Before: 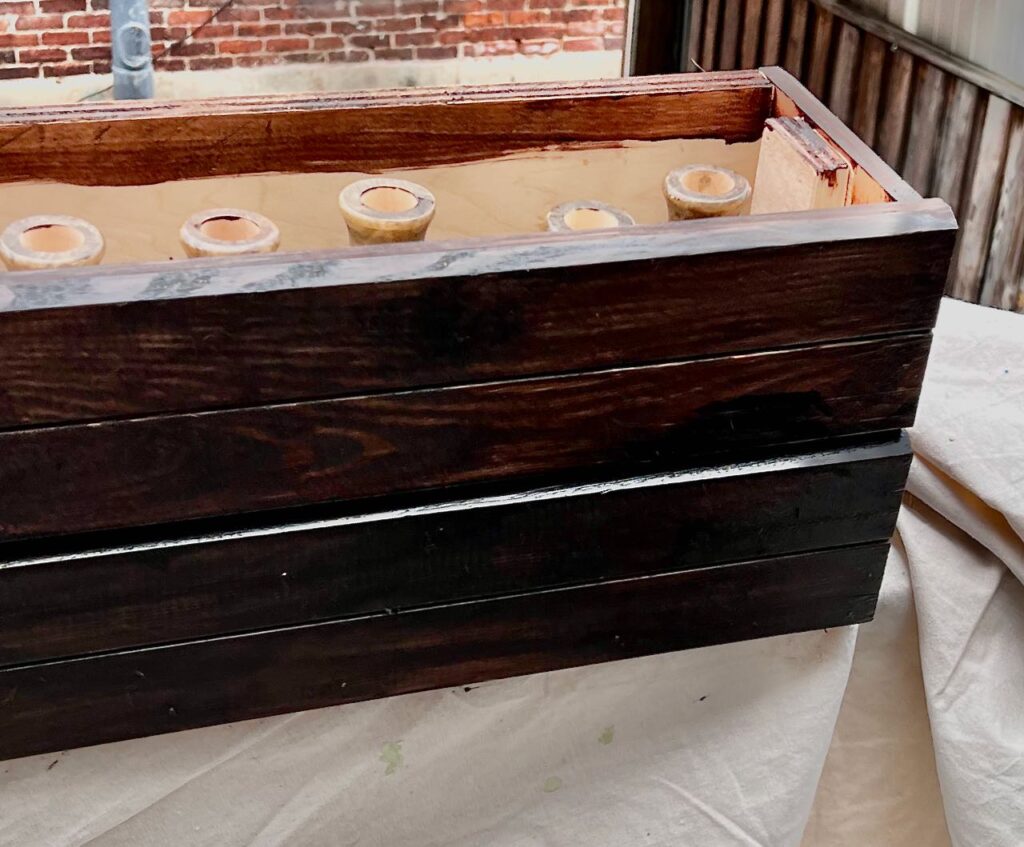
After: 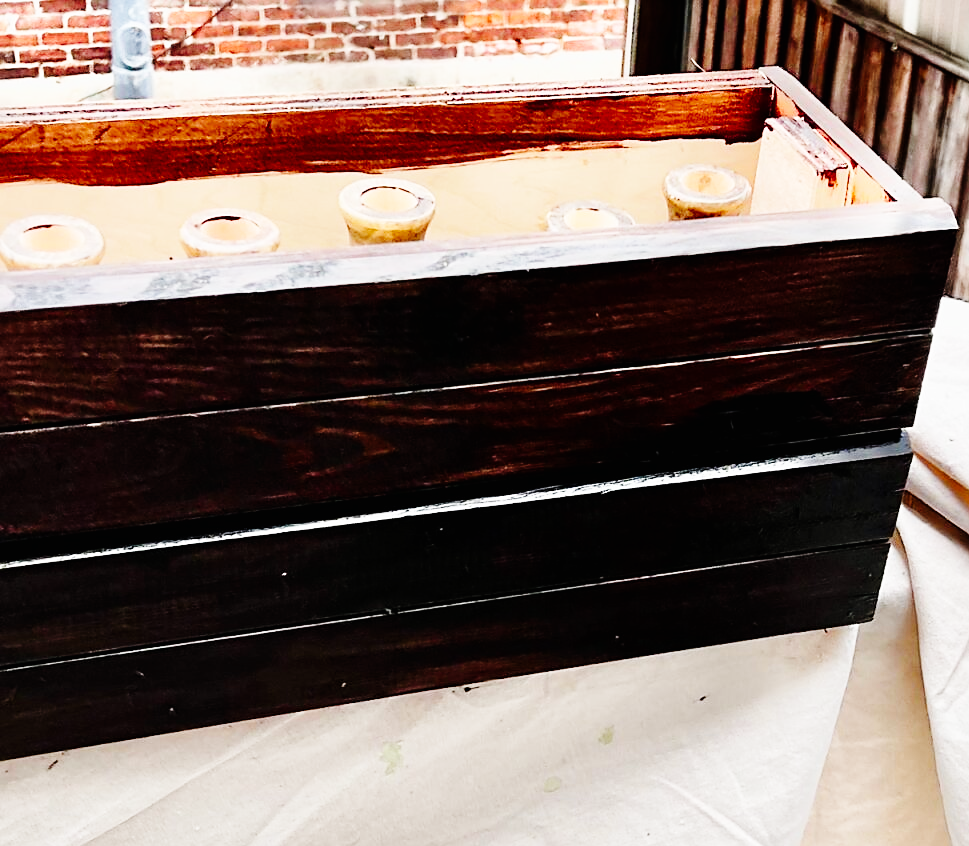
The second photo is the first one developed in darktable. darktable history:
sharpen: radius 1.837, amount 0.404, threshold 1.234
base curve: curves: ch0 [(0, 0) (0, 0) (0.002, 0.001) (0.008, 0.003) (0.019, 0.011) (0.037, 0.037) (0.064, 0.11) (0.102, 0.232) (0.152, 0.379) (0.216, 0.524) (0.296, 0.665) (0.394, 0.789) (0.512, 0.881) (0.651, 0.945) (0.813, 0.986) (1, 1)], preserve colors none
crop and rotate: left 0%, right 5.274%
